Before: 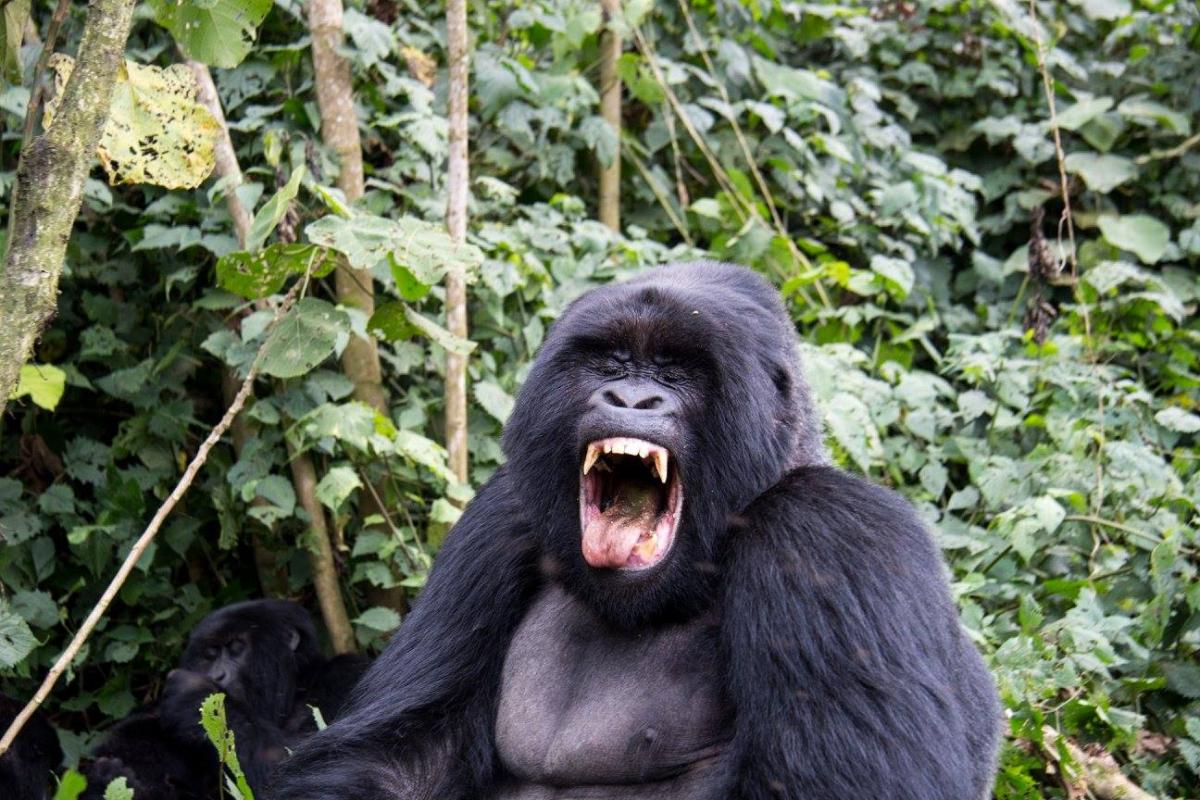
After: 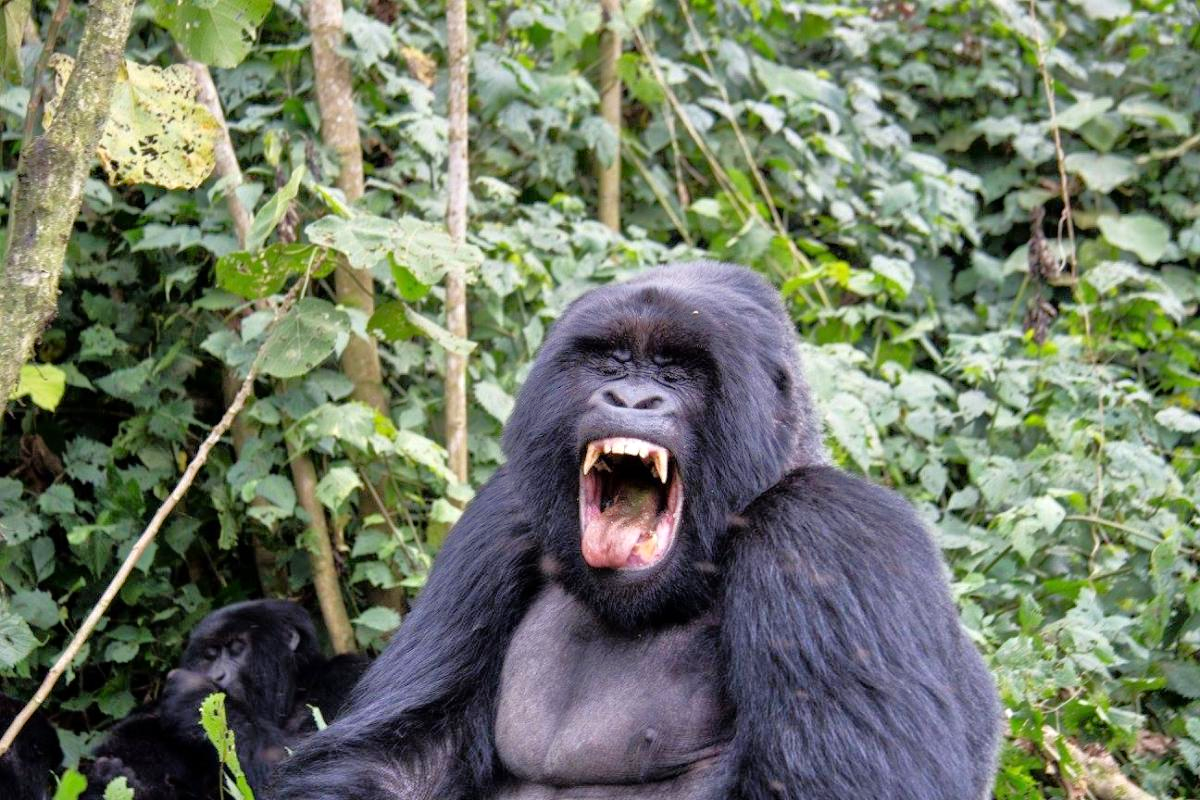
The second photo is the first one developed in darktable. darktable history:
tone equalizer: -7 EV 0.164 EV, -6 EV 0.632 EV, -5 EV 1.12 EV, -4 EV 1.36 EV, -3 EV 1.18 EV, -2 EV 0.6 EV, -1 EV 0.16 EV
